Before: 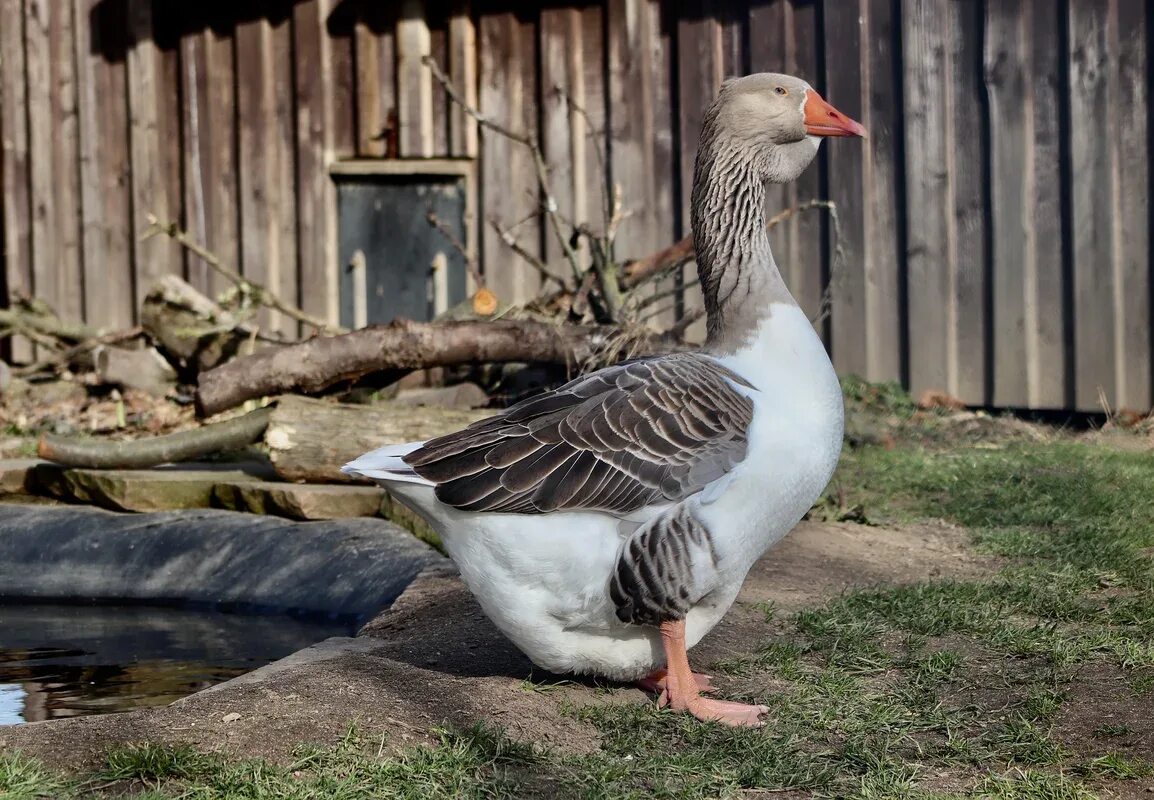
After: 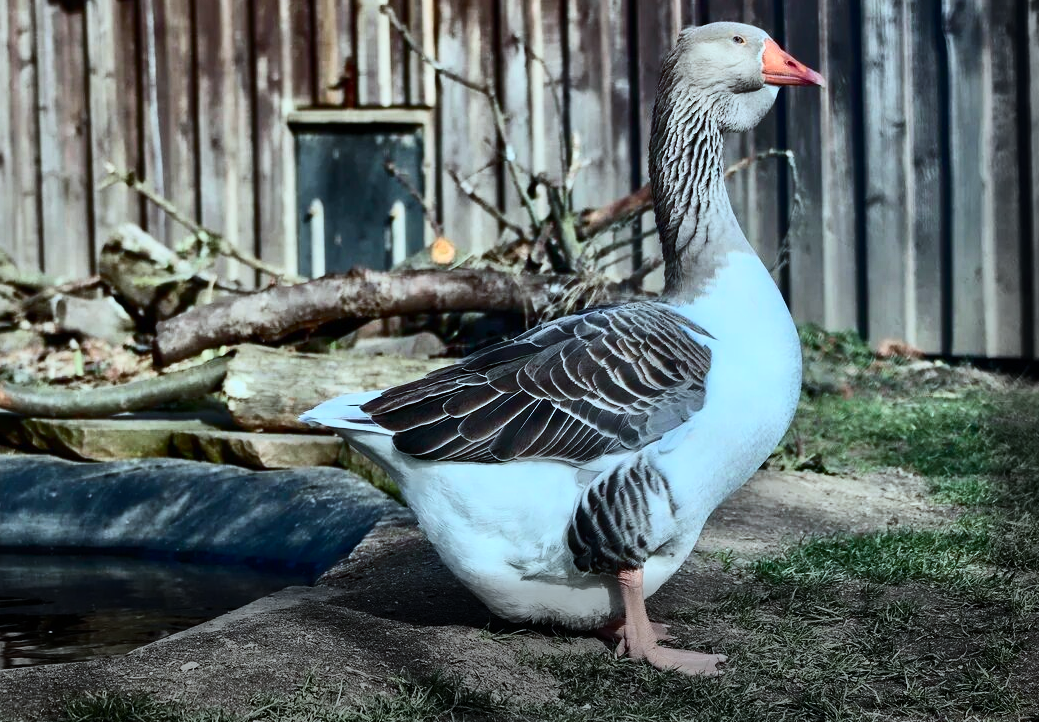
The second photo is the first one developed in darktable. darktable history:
color zones: curves: ch0 [(0, 0.465) (0.092, 0.596) (0.289, 0.464) (0.429, 0.453) (0.571, 0.464) (0.714, 0.455) (0.857, 0.462) (1, 0.465)]
contrast brightness saturation: contrast 0.372, brightness 0.115
crop: left 3.688%, top 6.376%, right 6.211%, bottom 3.287%
vignetting: fall-off start 93.23%, fall-off radius 6.13%, center (-0.055, -0.358), automatic ratio true, width/height ratio 1.332, shape 0.043
color calibration: output R [0.972, 0.068, -0.094, 0], output G [-0.178, 1.216, -0.086, 0], output B [0.095, -0.136, 0.98, 0], illuminant as shot in camera, x 0.385, y 0.38, temperature 3968.65 K
